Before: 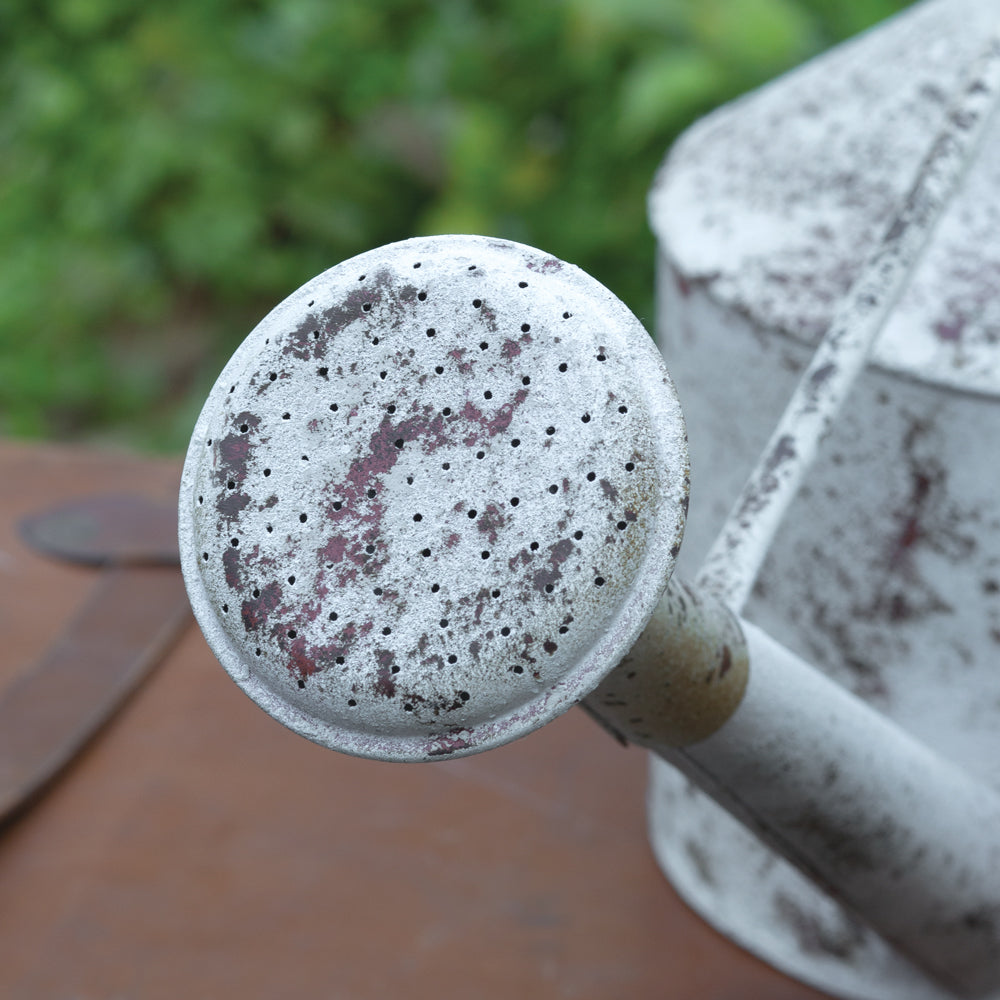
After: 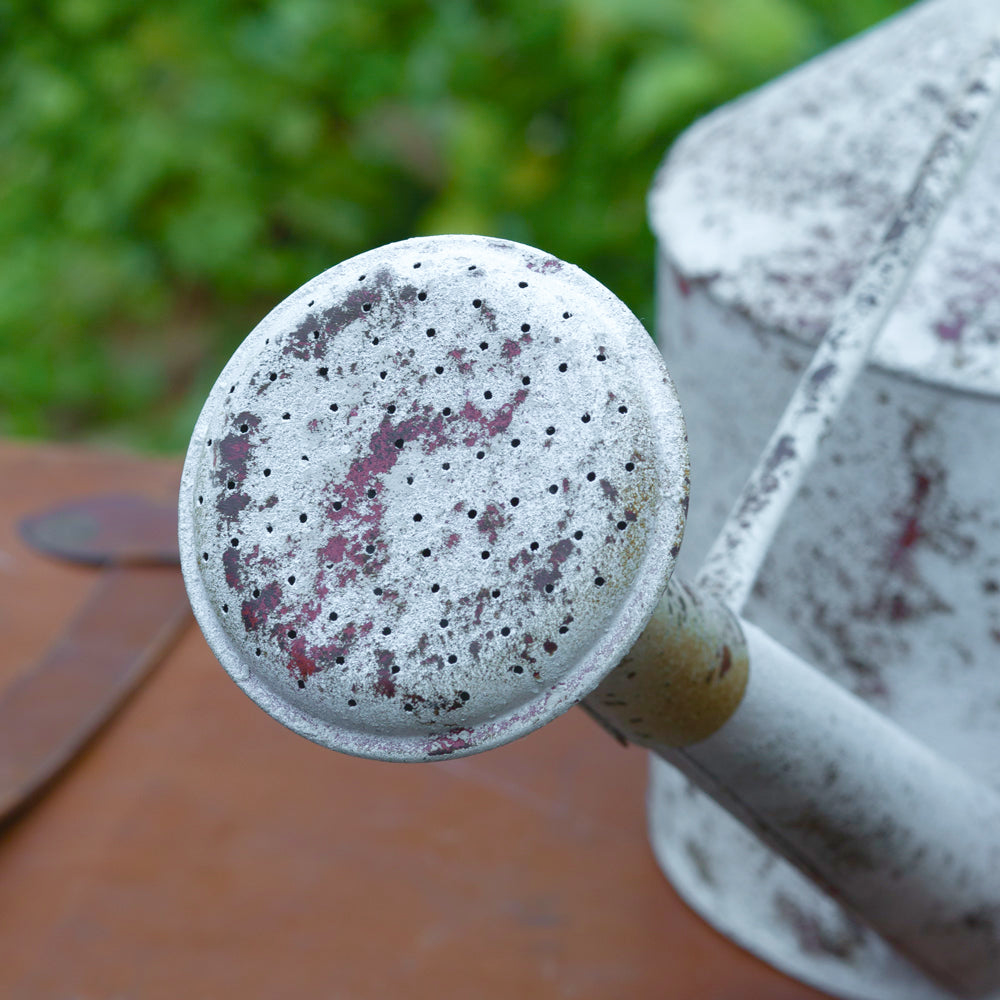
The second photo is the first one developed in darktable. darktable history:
color balance rgb: linear chroma grading › global chroma 5.613%, perceptual saturation grading › global saturation 20%, perceptual saturation grading › highlights -50.333%, perceptual saturation grading › shadows 30.325%, global vibrance 20%
velvia: on, module defaults
